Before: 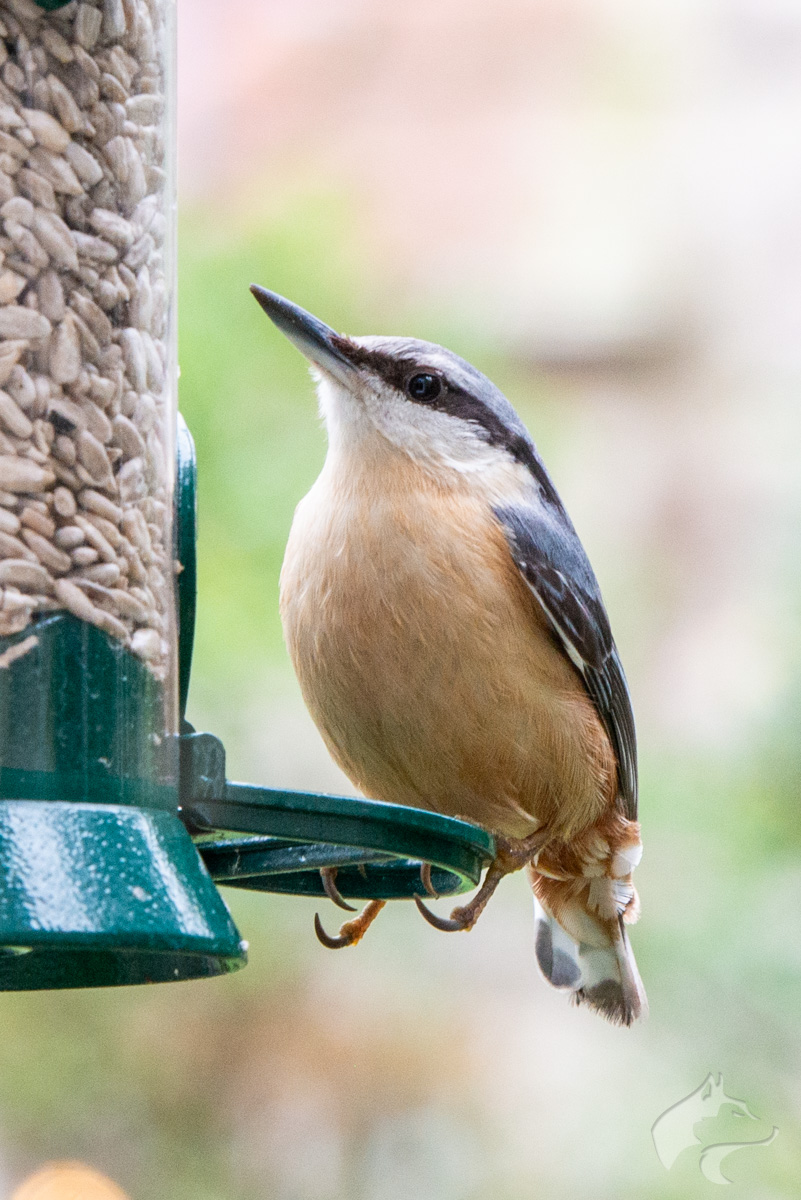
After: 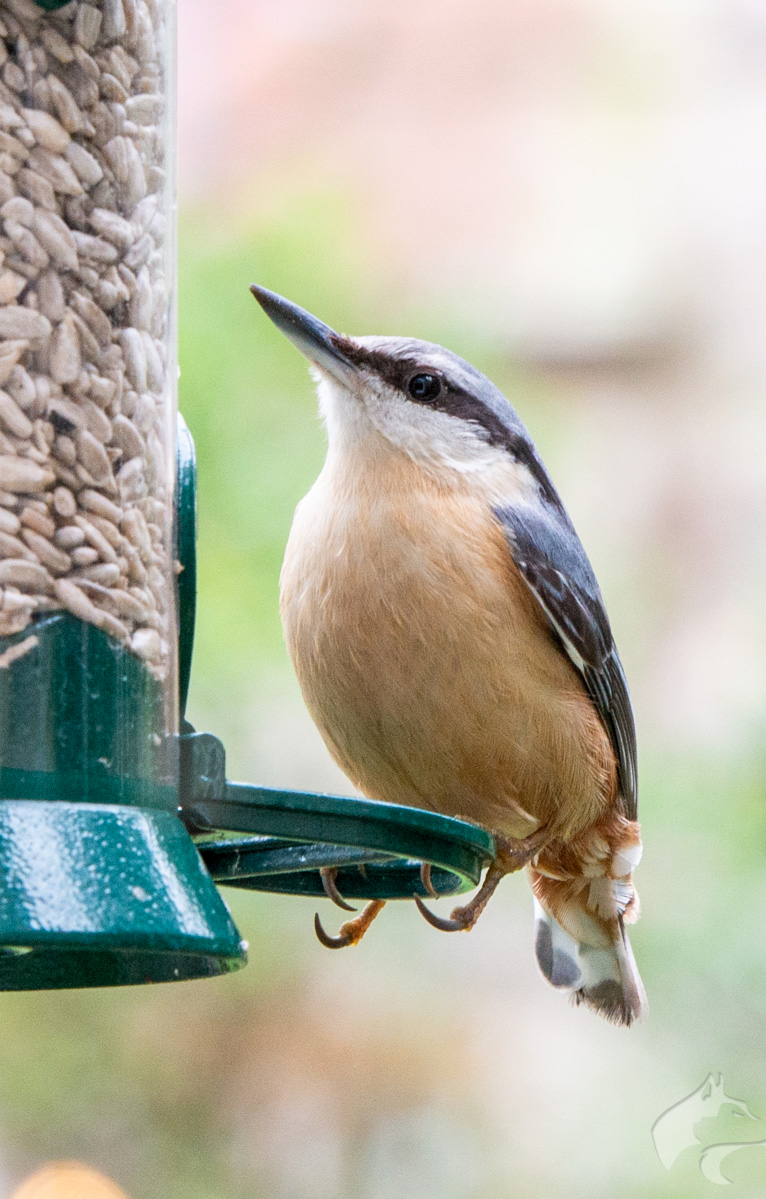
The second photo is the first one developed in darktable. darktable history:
levels: levels [0.018, 0.493, 1]
crop: right 4.298%, bottom 0.026%
